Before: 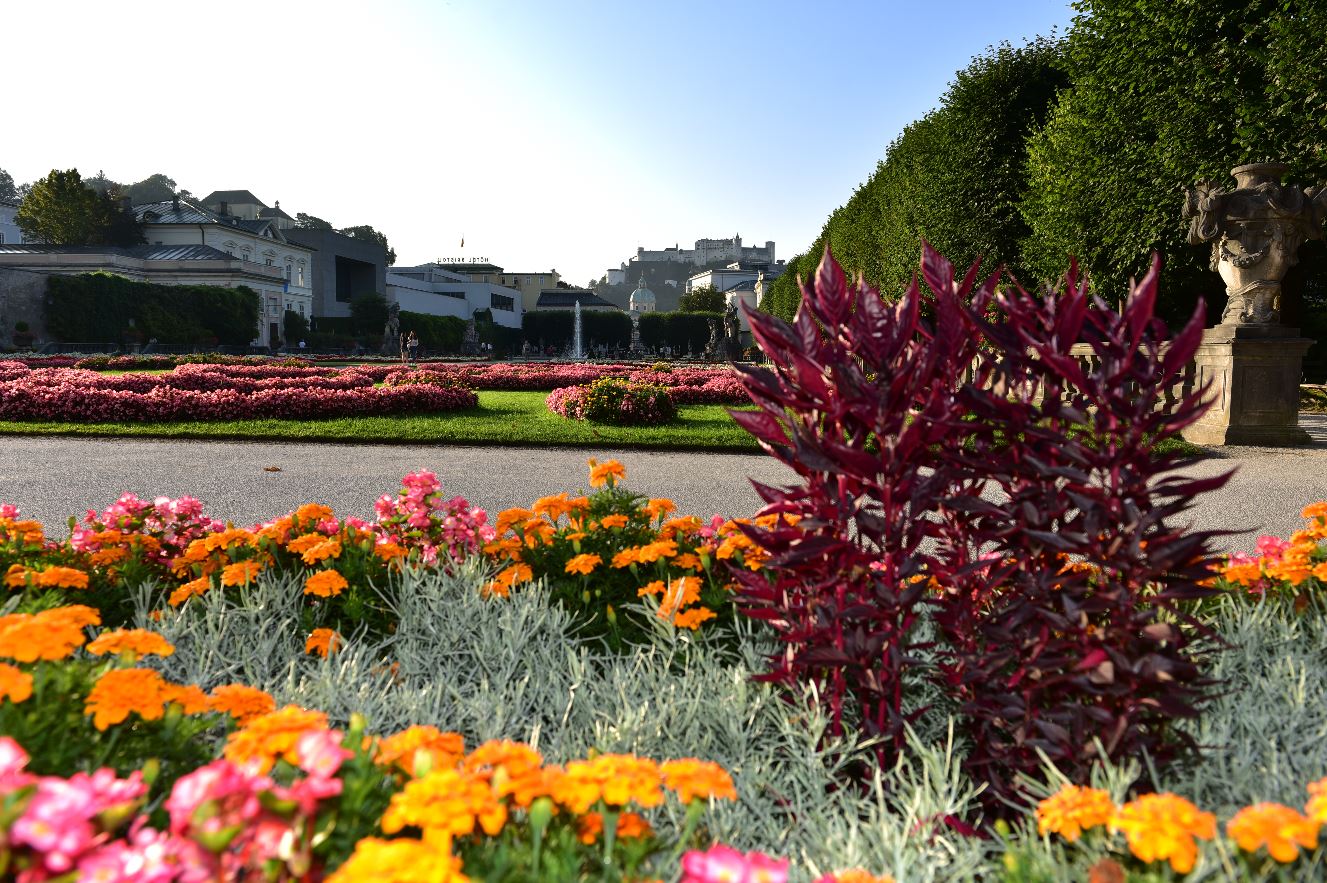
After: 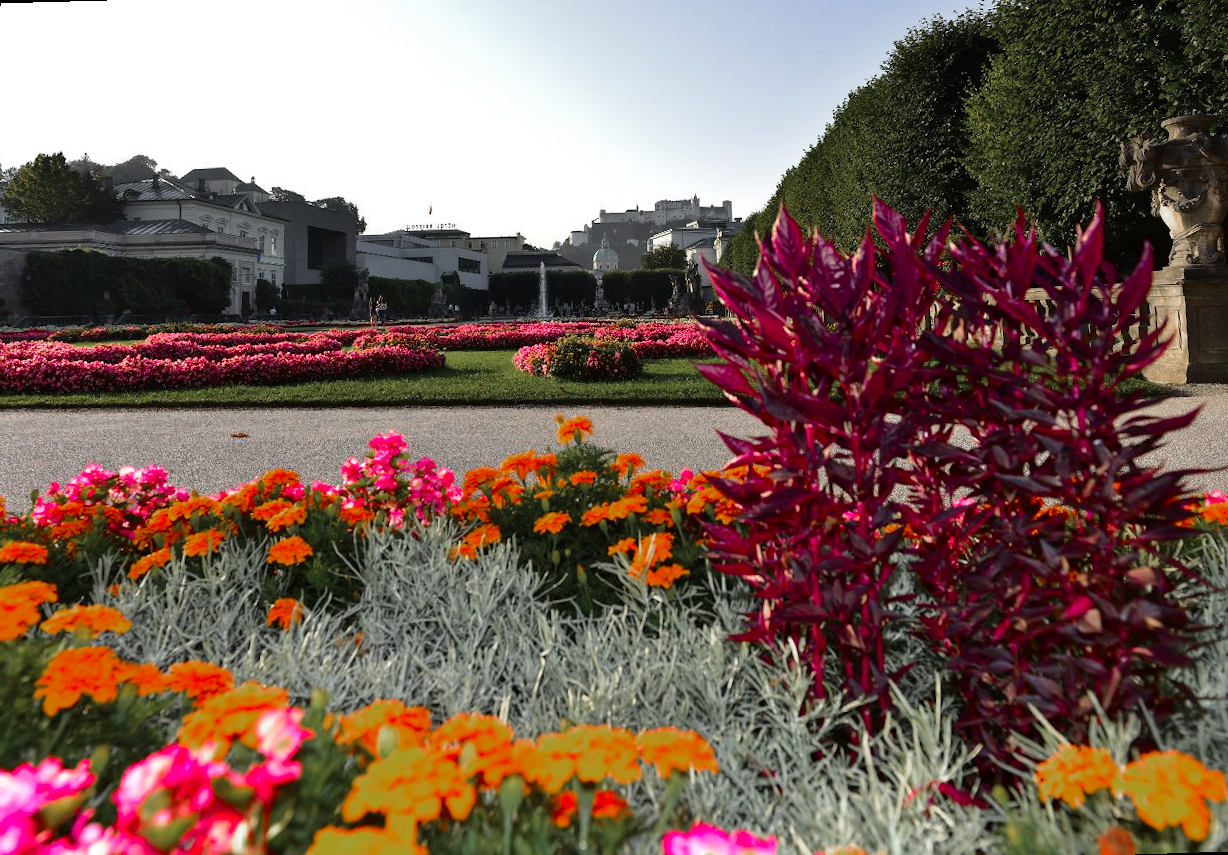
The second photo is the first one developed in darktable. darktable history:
rotate and perspective: rotation -1.68°, lens shift (vertical) -0.146, crop left 0.049, crop right 0.912, crop top 0.032, crop bottom 0.96
color zones: curves: ch0 [(0, 0.48) (0.209, 0.398) (0.305, 0.332) (0.429, 0.493) (0.571, 0.5) (0.714, 0.5) (0.857, 0.5) (1, 0.48)]; ch1 [(0, 0.736) (0.143, 0.625) (0.225, 0.371) (0.429, 0.256) (0.571, 0.241) (0.714, 0.213) (0.857, 0.48) (1, 0.736)]; ch2 [(0, 0.448) (0.143, 0.498) (0.286, 0.5) (0.429, 0.5) (0.571, 0.5) (0.714, 0.5) (0.857, 0.5) (1, 0.448)]
